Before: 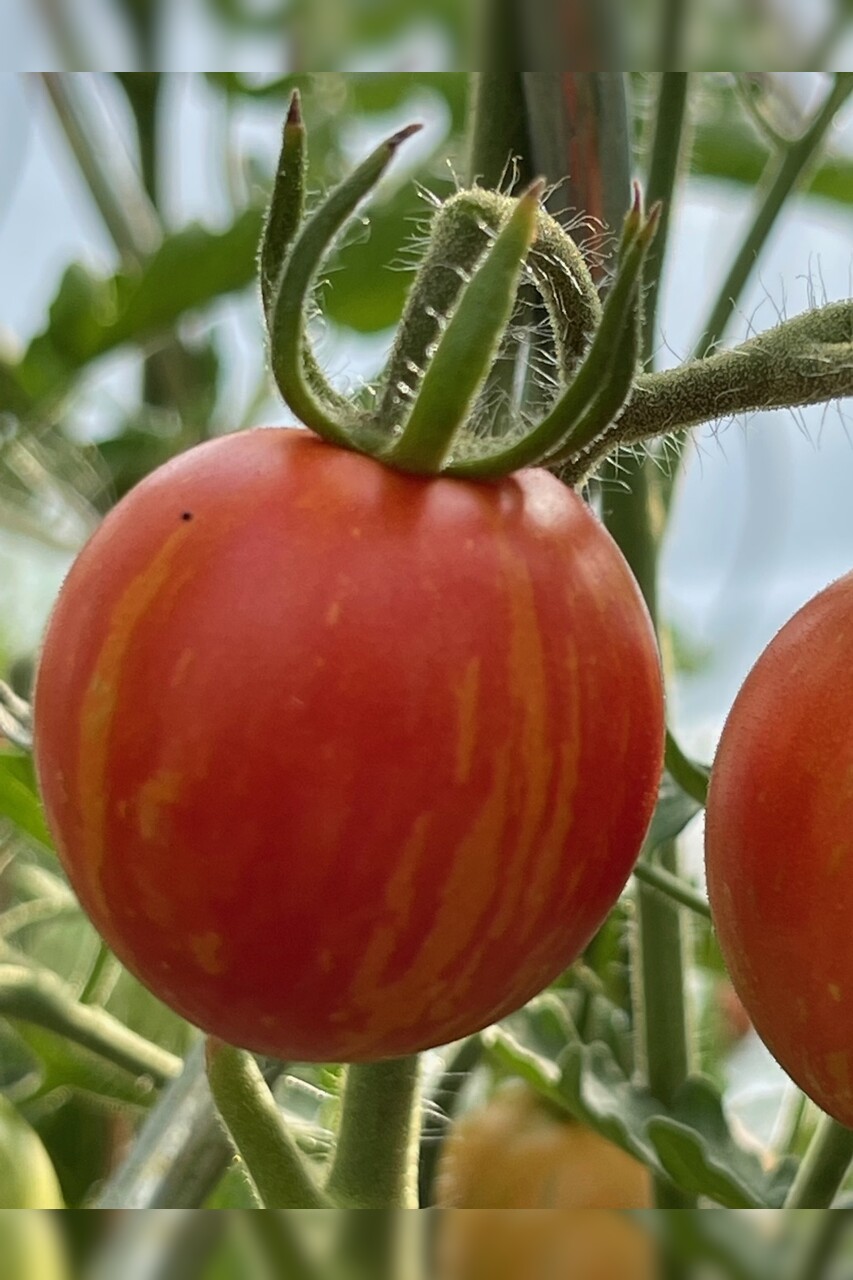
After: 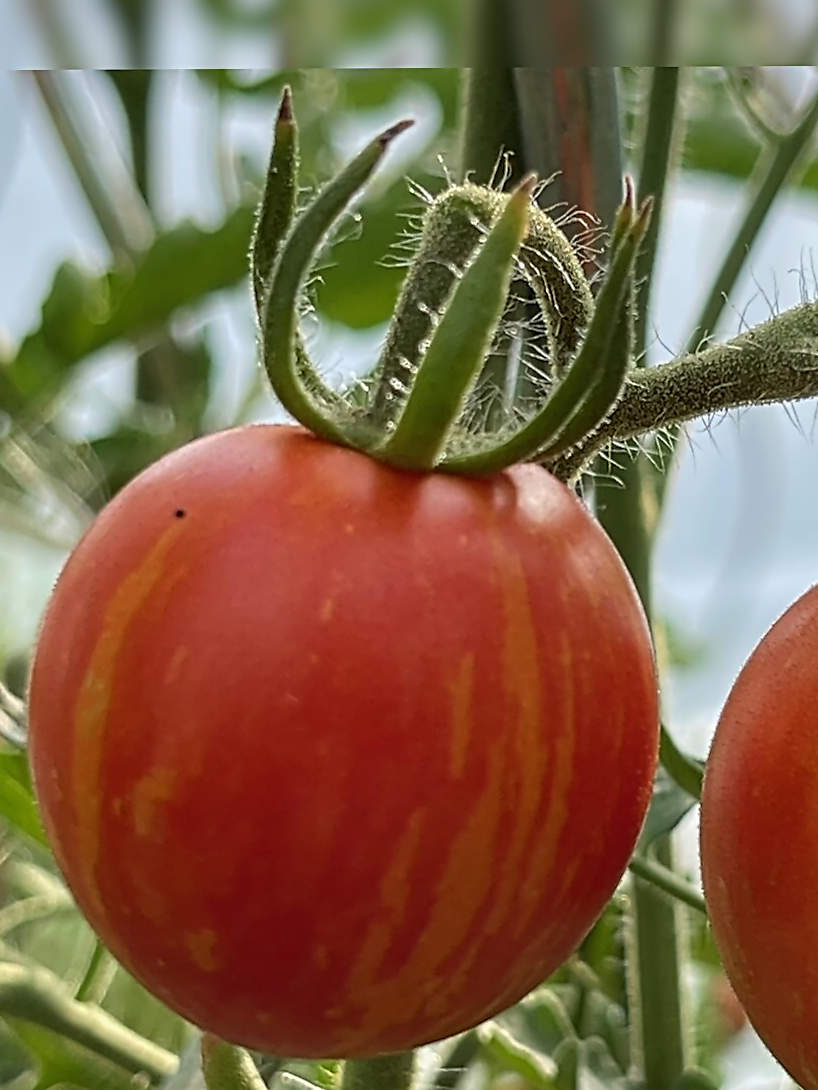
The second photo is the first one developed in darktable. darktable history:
crop and rotate: angle 0.286°, left 0.414%, right 2.926%, bottom 14.167%
contrast equalizer: octaves 7, y [[0.5, 0.5, 0.5, 0.515, 0.749, 0.84], [0.5 ×6], [0.5 ×6], [0, 0, 0, 0.001, 0.067, 0.262], [0 ×6]]
